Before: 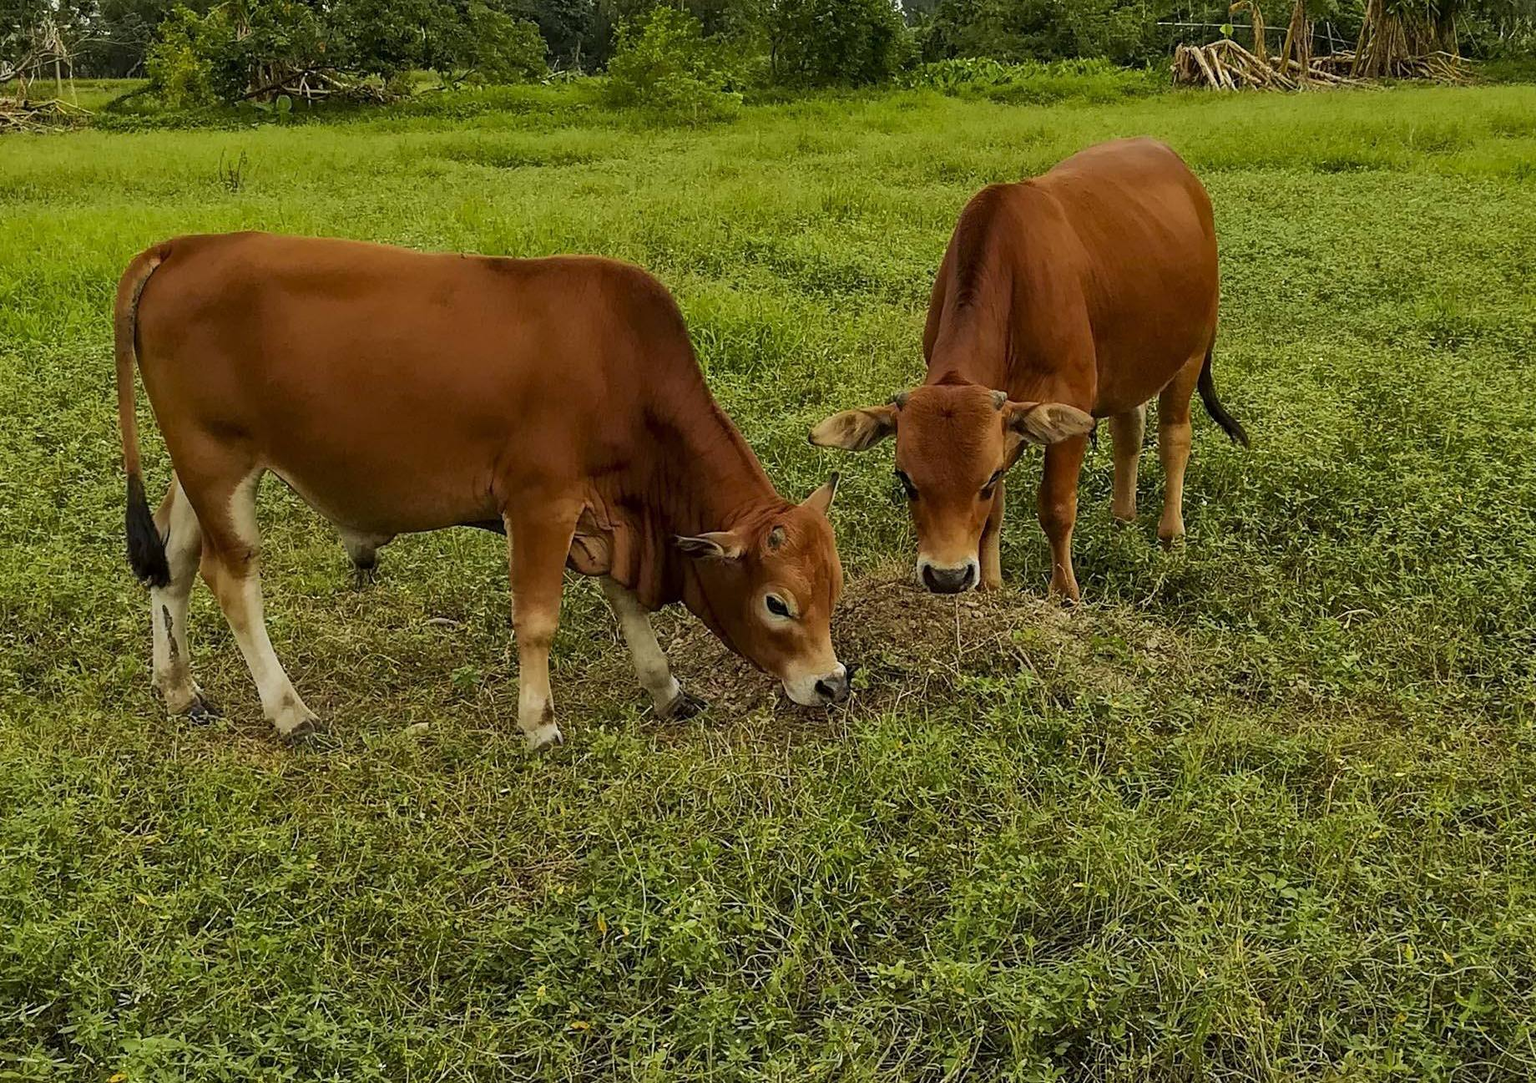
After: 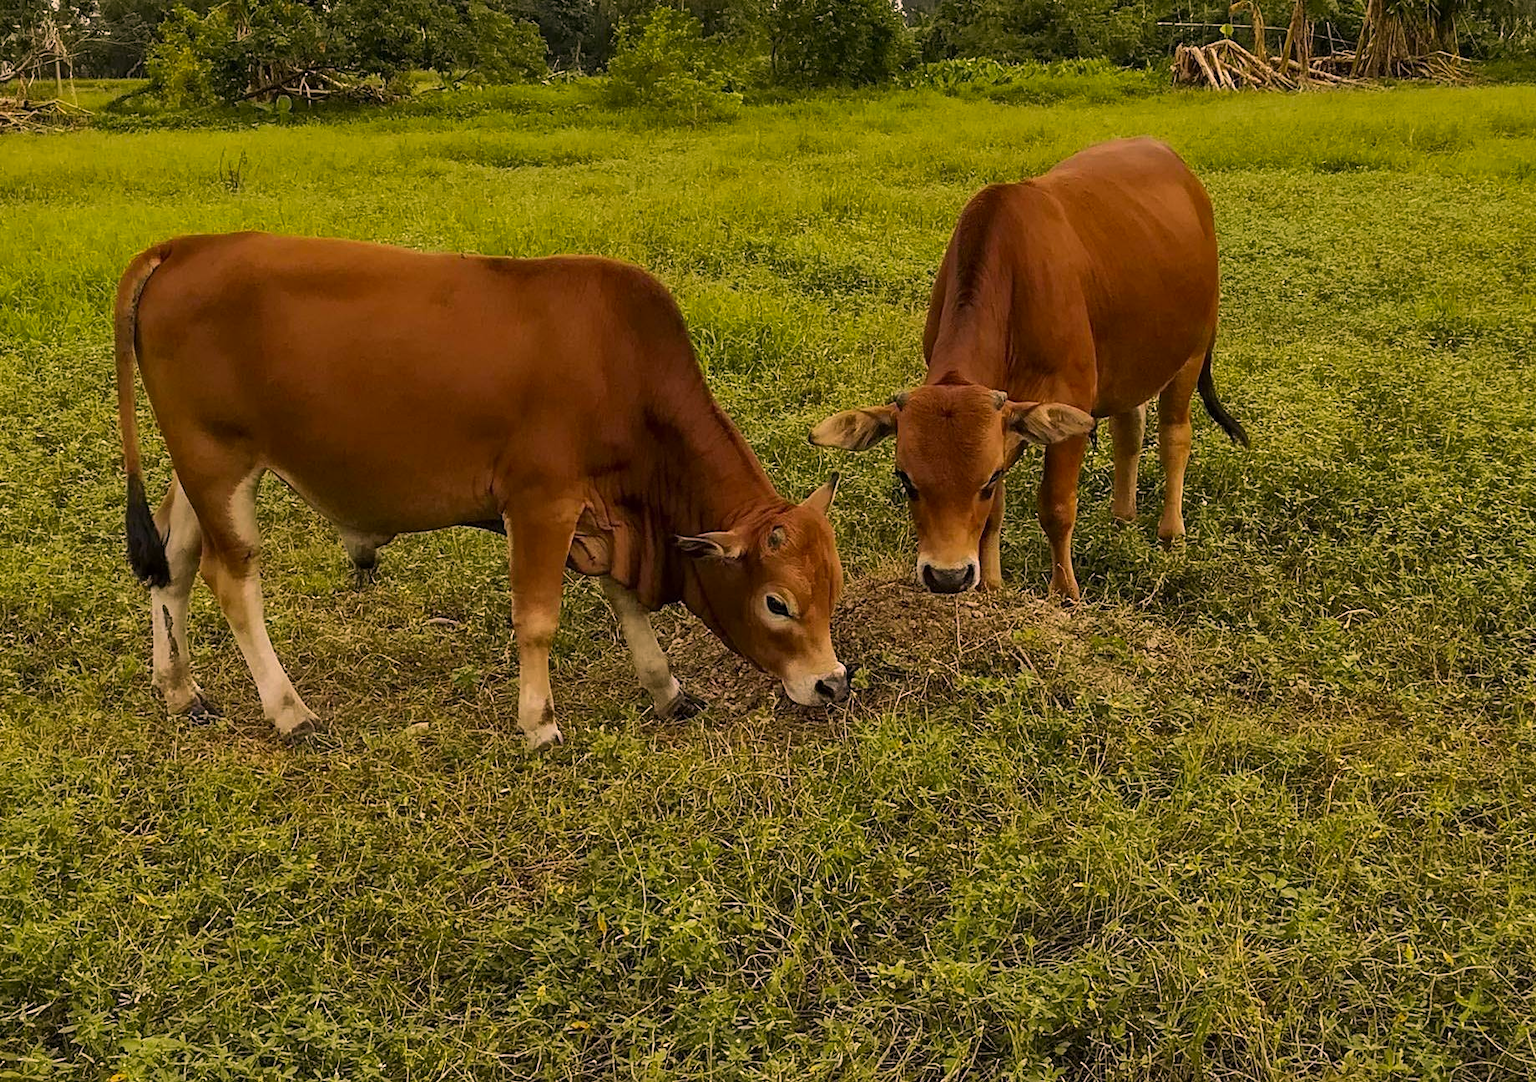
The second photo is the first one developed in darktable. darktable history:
color correction: highlights a* 17.88, highlights b* 18.79
white balance: red 0.984, blue 1.059
